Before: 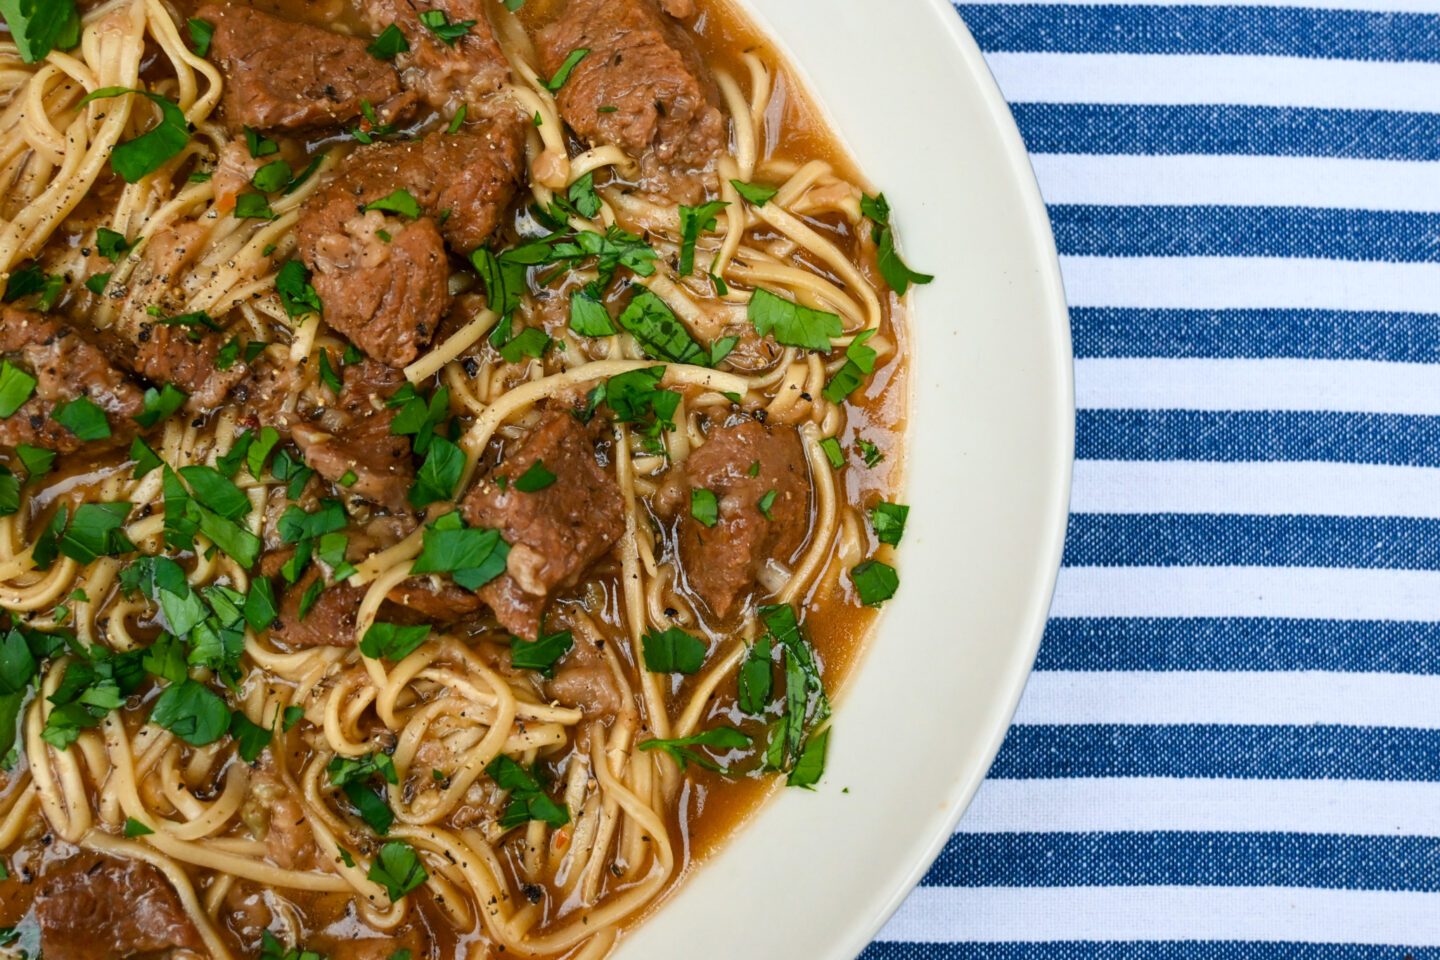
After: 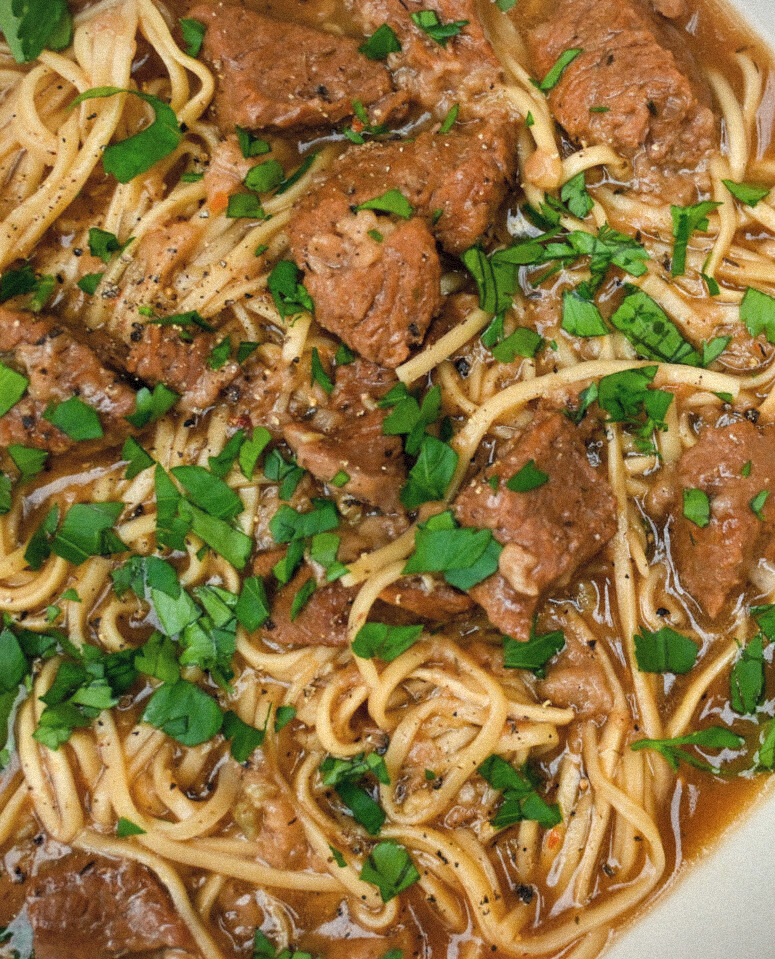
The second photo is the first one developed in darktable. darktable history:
grain: mid-tones bias 0%
crop: left 0.587%, right 45.588%, bottom 0.086%
shadows and highlights: highlights color adjustment 0%, low approximation 0.01, soften with gaussian
contrast brightness saturation: brightness 0.13
vignetting: fall-off start 97.28%, fall-off radius 79%, brightness -0.462, saturation -0.3, width/height ratio 1.114, dithering 8-bit output, unbound false
